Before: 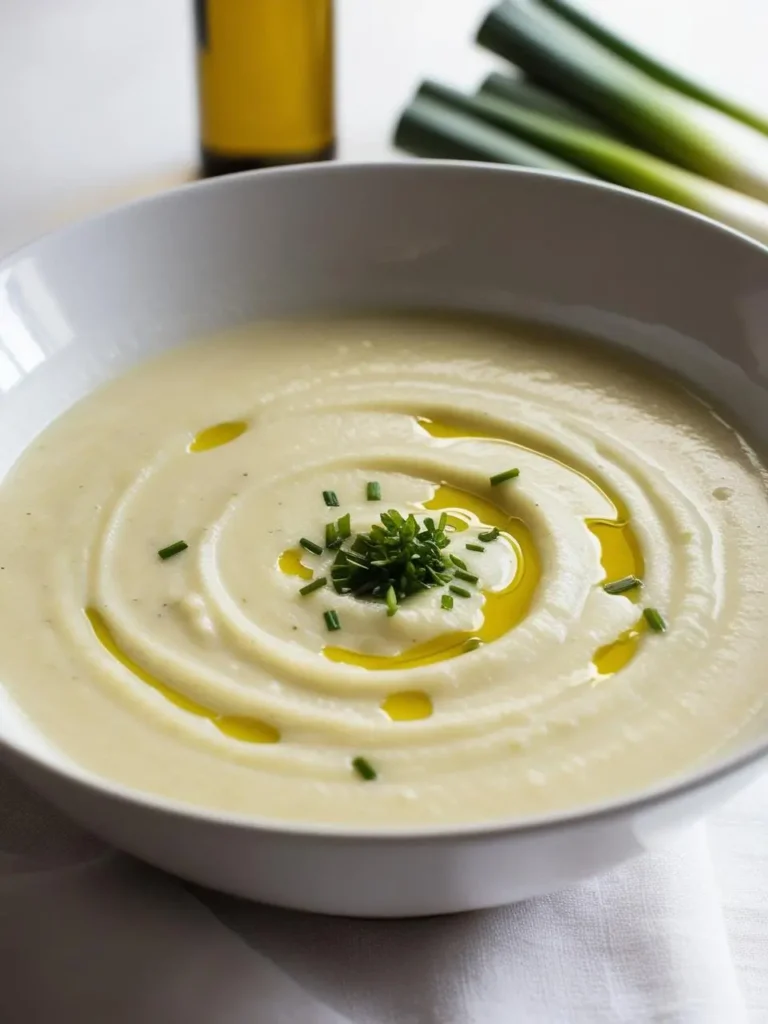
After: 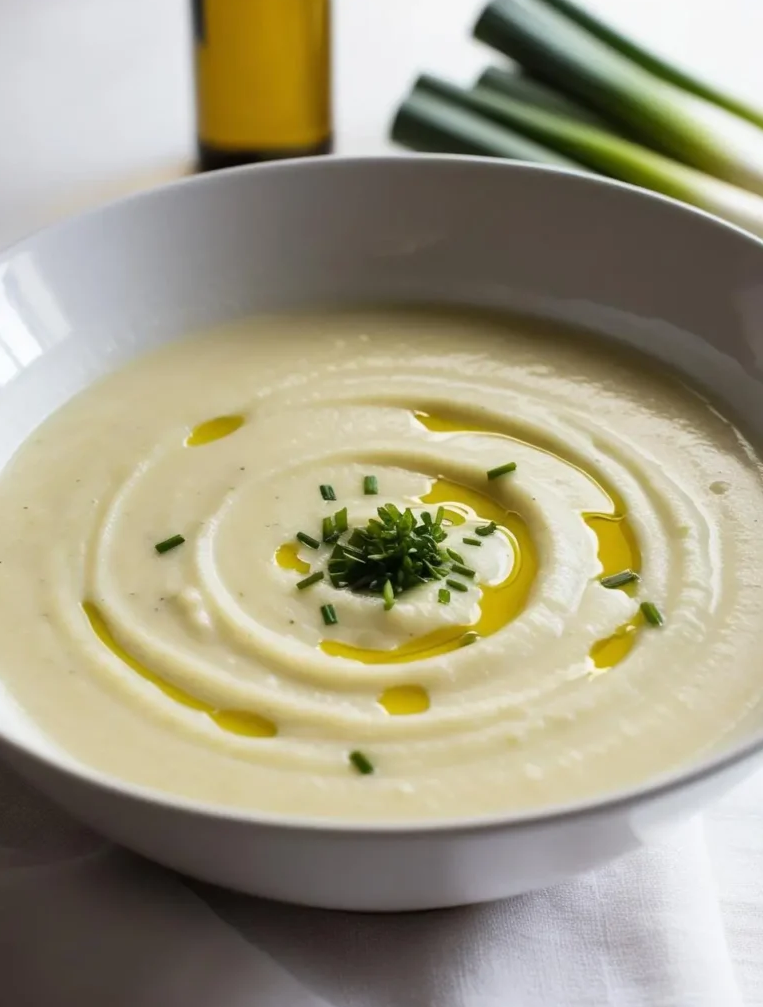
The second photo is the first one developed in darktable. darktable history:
crop: left 0.49%, top 0.634%, right 0.128%, bottom 0.93%
